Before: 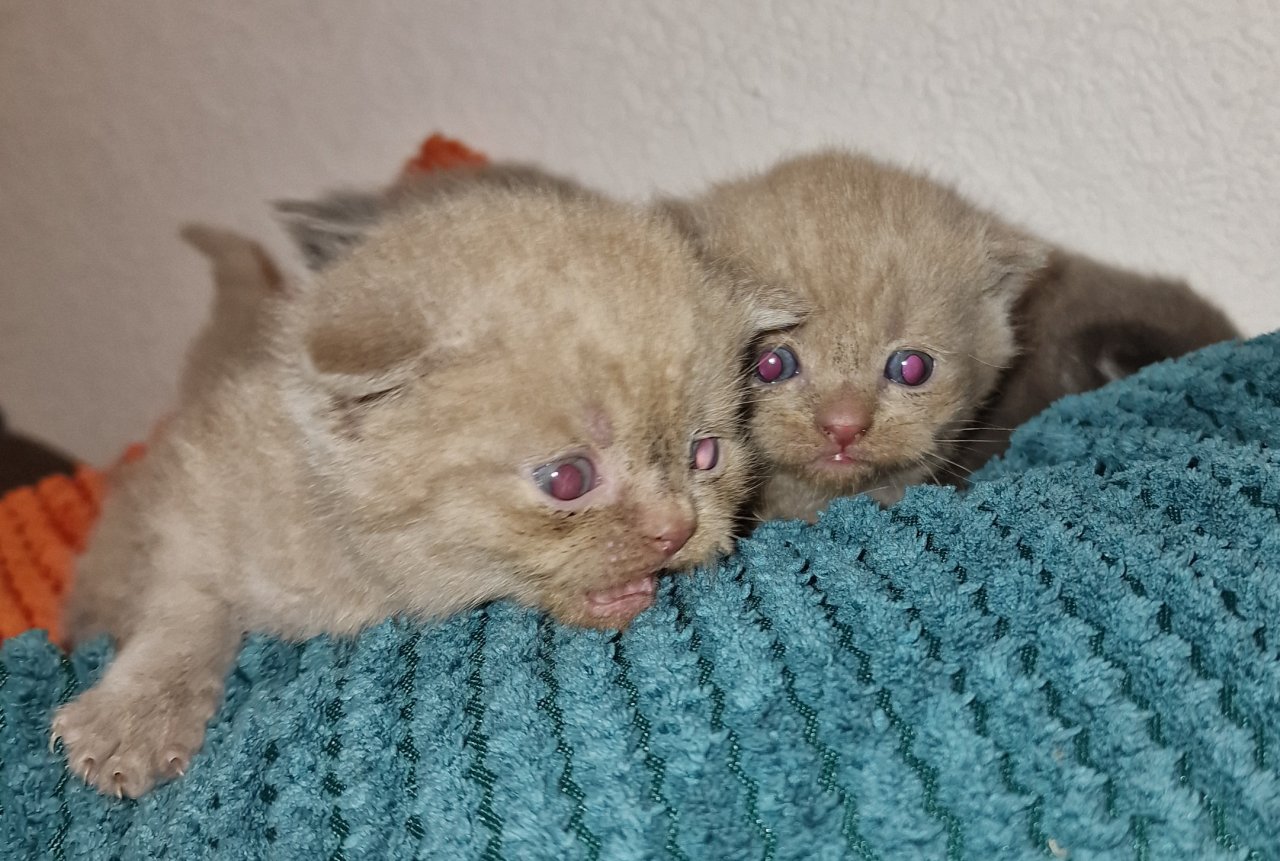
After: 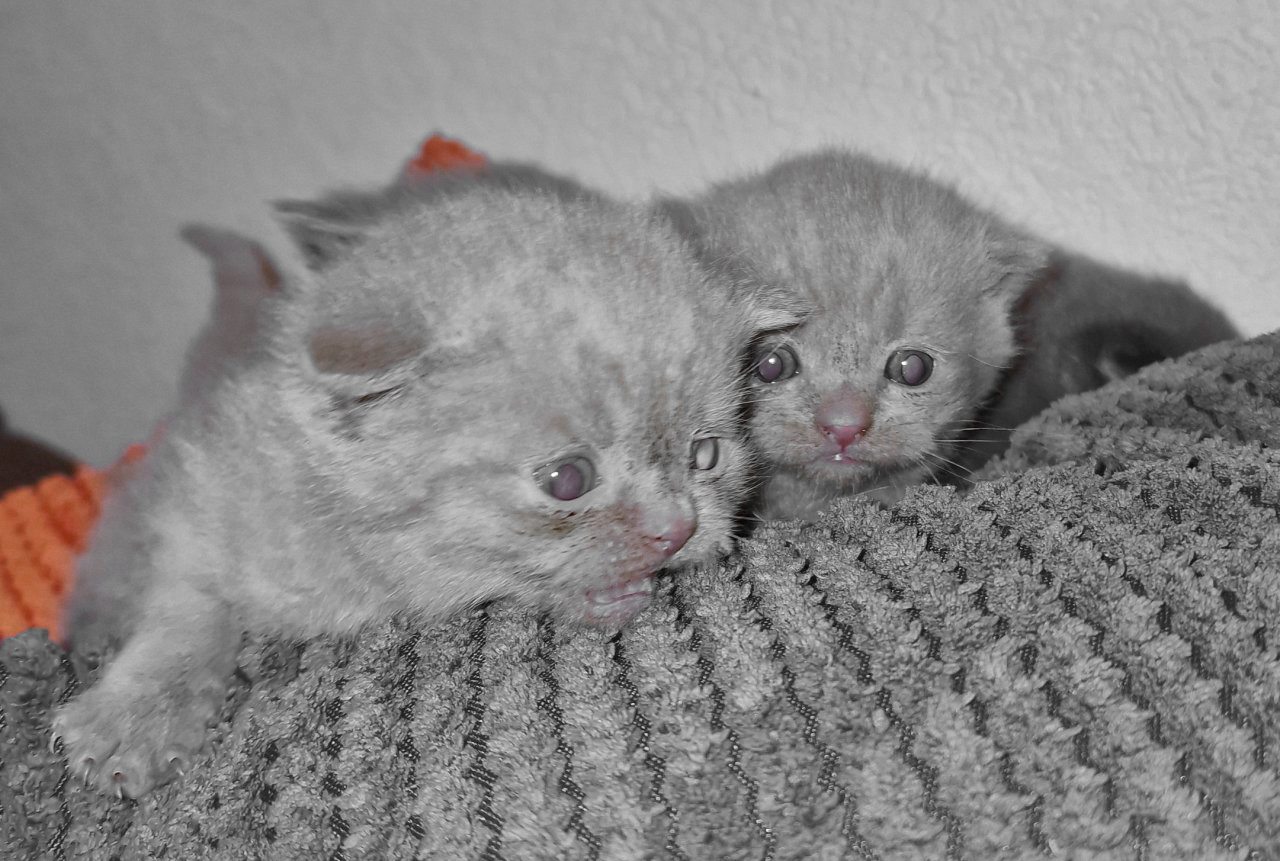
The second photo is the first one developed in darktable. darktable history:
shadows and highlights: on, module defaults
white balance: red 0.871, blue 1.249
levels: levels [0, 0.476, 0.951]
color zones: curves: ch0 [(0, 0.65) (0.096, 0.644) (0.221, 0.539) (0.429, 0.5) (0.571, 0.5) (0.714, 0.5) (0.857, 0.5) (1, 0.65)]; ch1 [(0, 0.5) (0.143, 0.5) (0.257, -0.002) (0.429, 0.04) (0.571, -0.001) (0.714, -0.015) (0.857, 0.024) (1, 0.5)]
